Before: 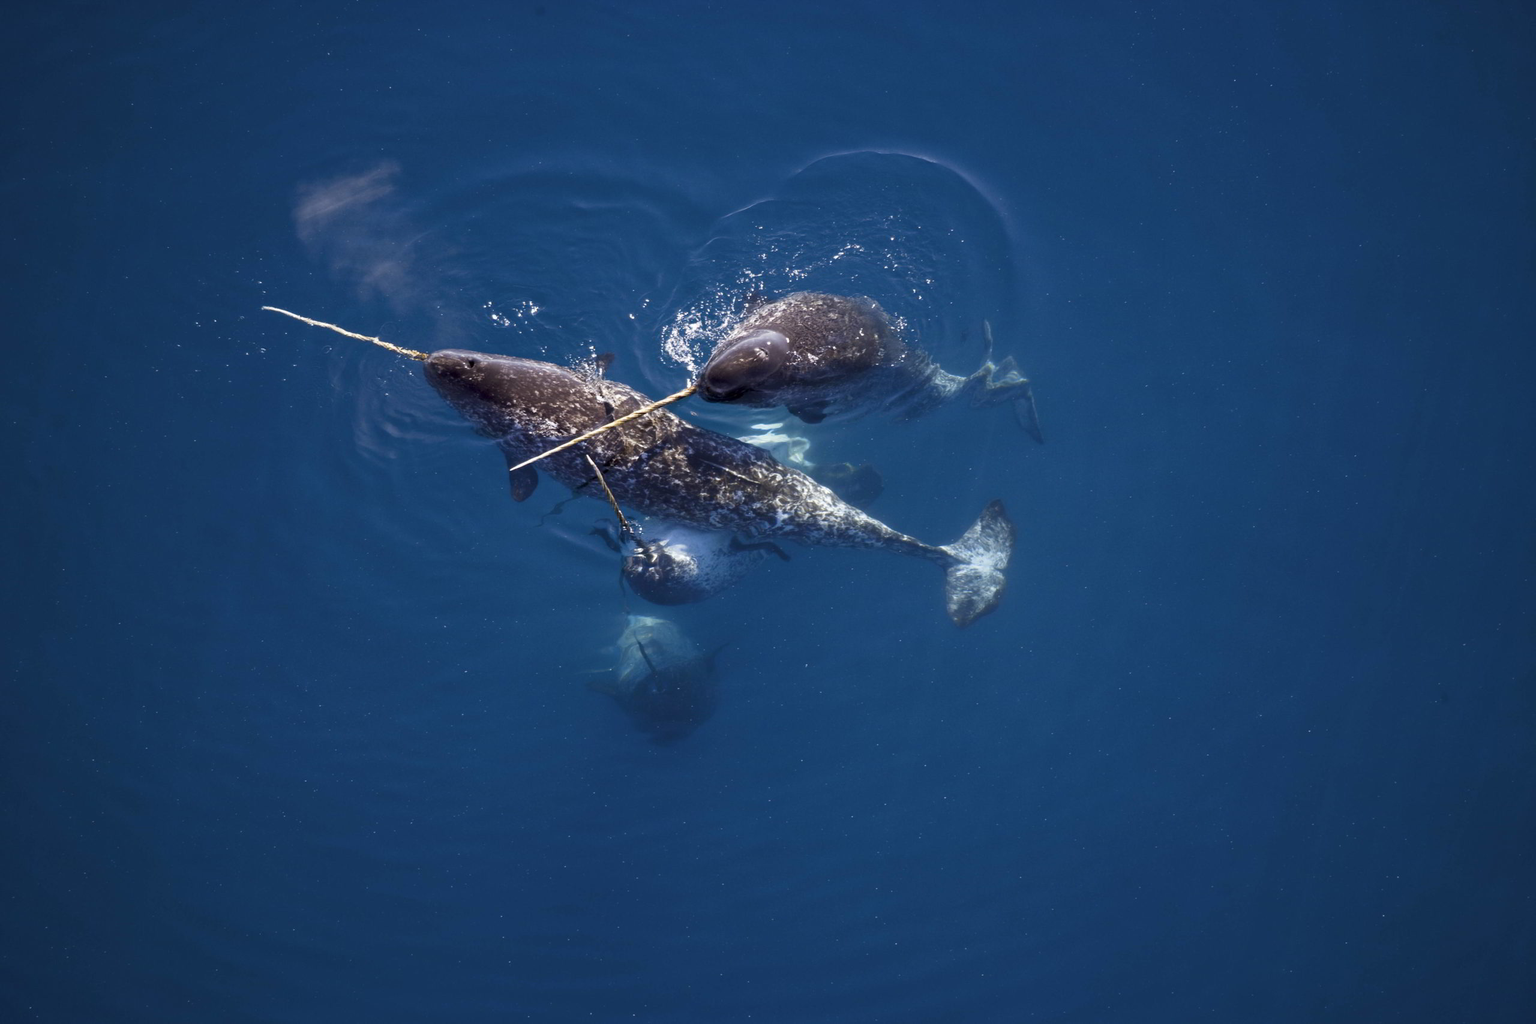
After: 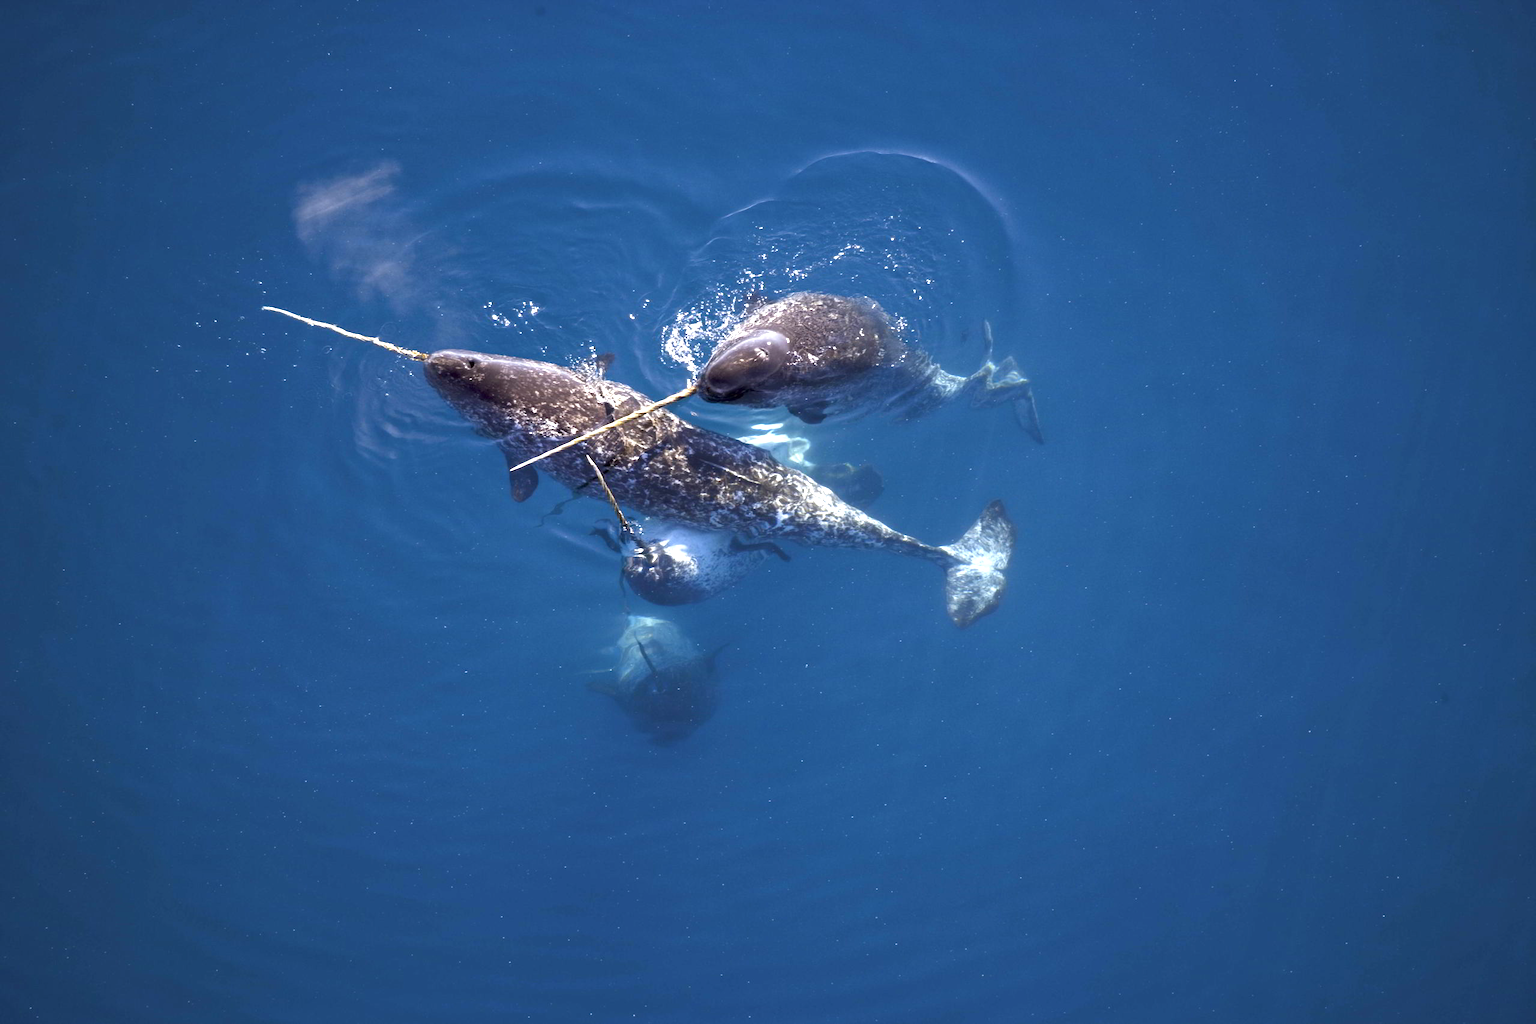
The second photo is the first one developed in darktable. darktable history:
exposure: exposure 0.949 EV, compensate exposure bias true, compensate highlight preservation false
